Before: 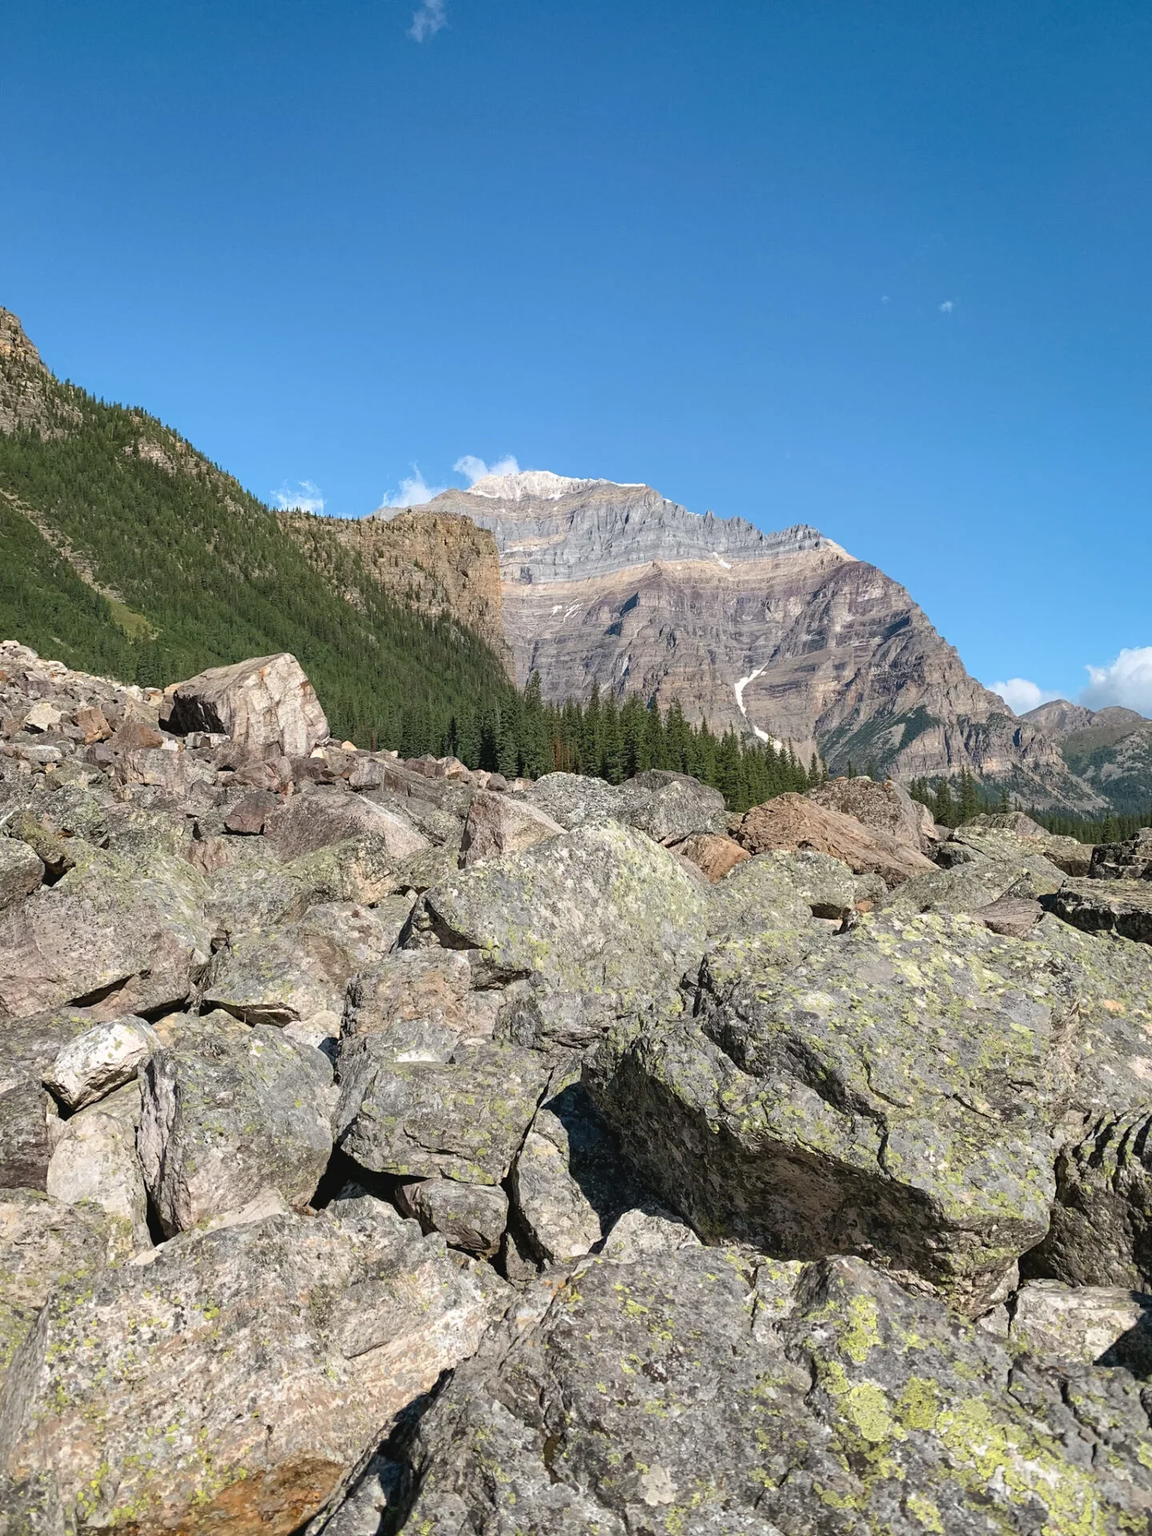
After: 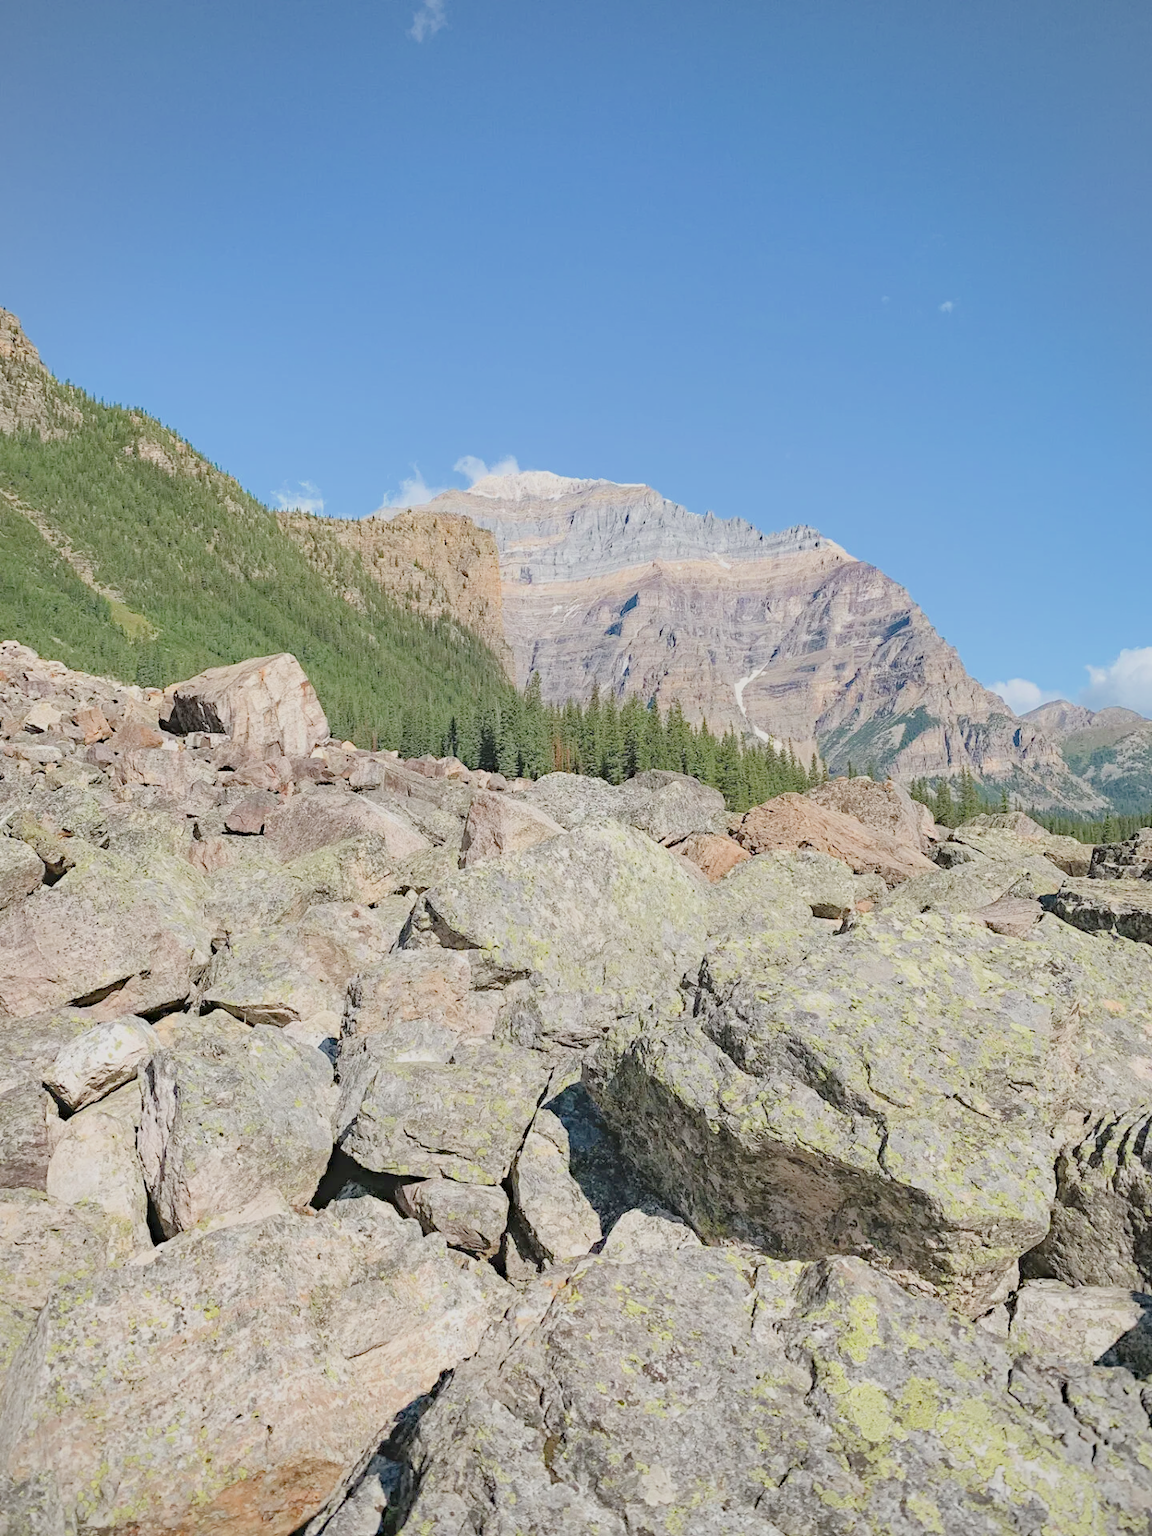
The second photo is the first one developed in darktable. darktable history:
exposure: black level correction 0, exposure 1.622 EV, compensate highlight preservation false
haze removal: compatibility mode true, adaptive false
filmic rgb: middle gray luminance 2.59%, black relative exposure -10 EV, white relative exposure 6.98 EV, dynamic range scaling 10.04%, target black luminance 0%, hardness 3.17, latitude 43.51%, contrast 0.665, highlights saturation mix 6.45%, shadows ↔ highlights balance 13.65%
vignetting: brightness -0.176, saturation -0.308
